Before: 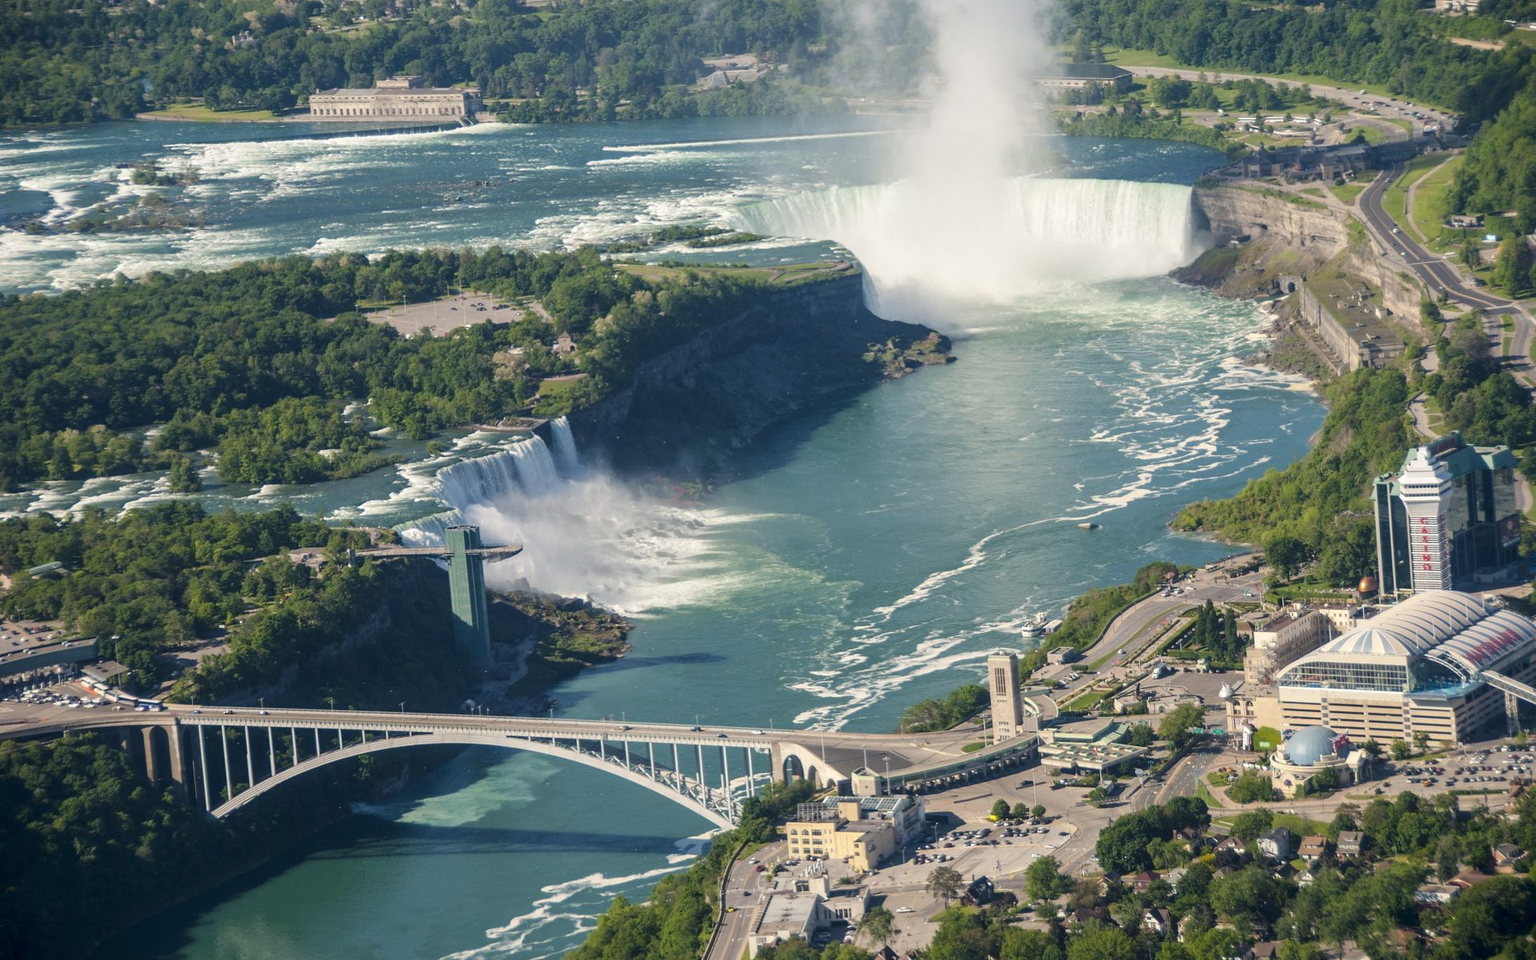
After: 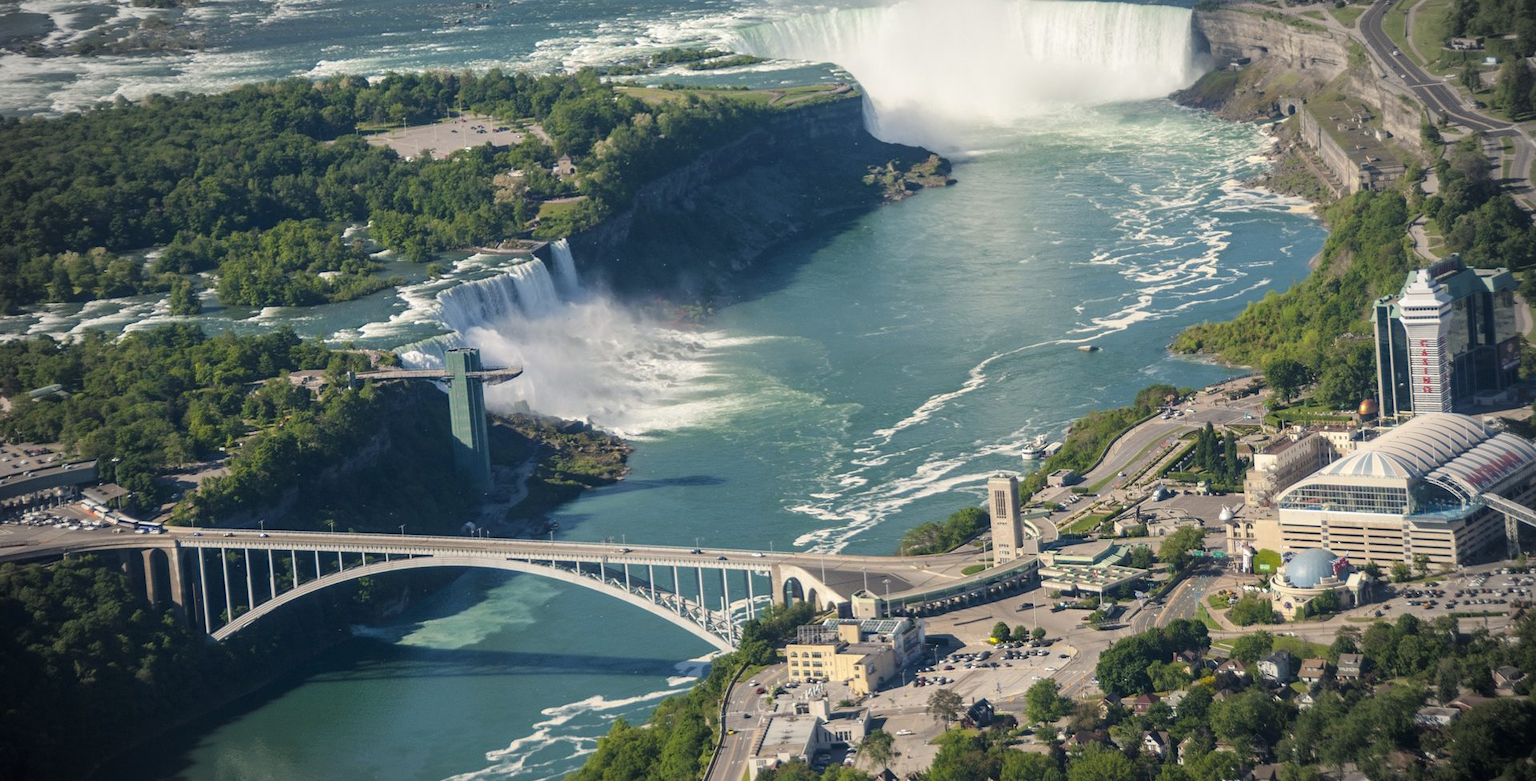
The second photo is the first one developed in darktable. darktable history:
crop and rotate: top 18.507%
vignetting: fall-off start 79.43%, saturation -0.649, width/height ratio 1.327, unbound false
